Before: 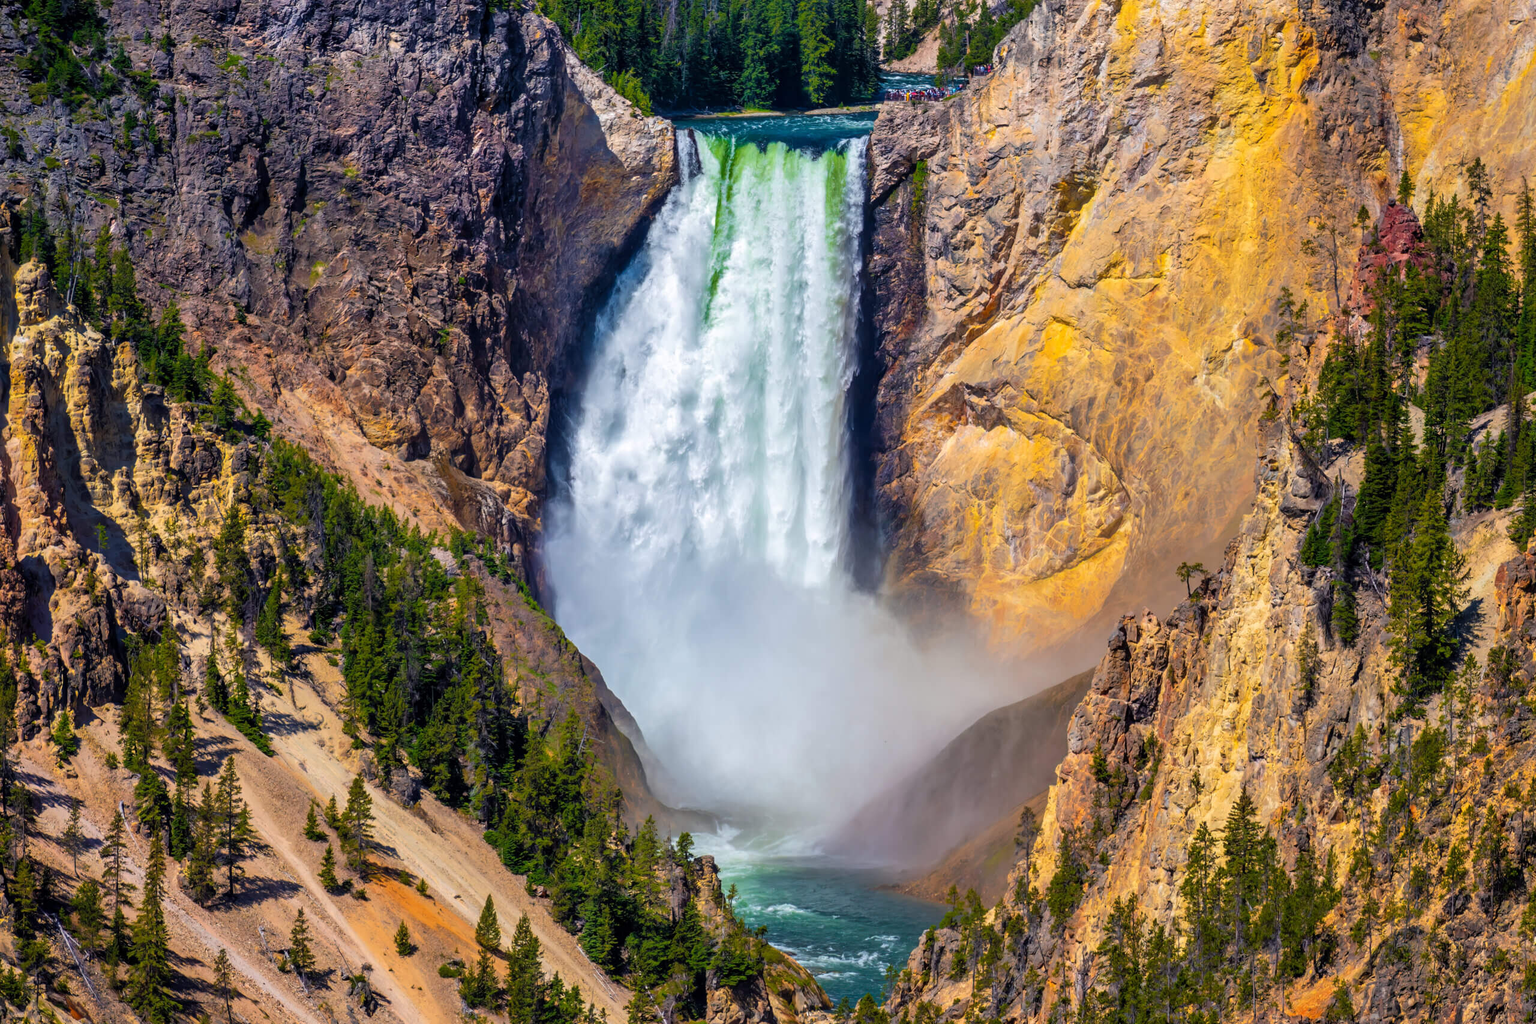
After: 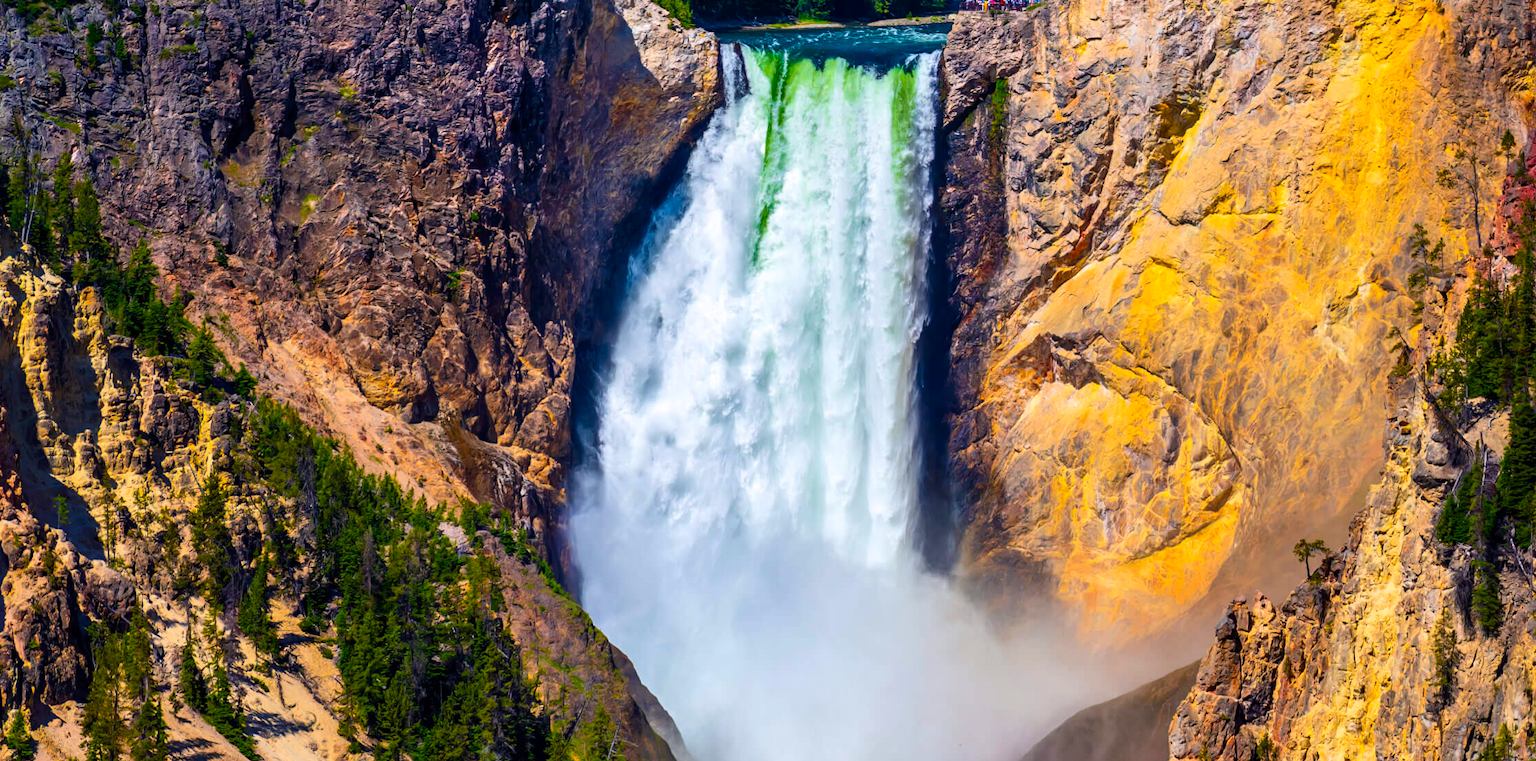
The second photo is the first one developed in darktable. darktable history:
crop: left 3.139%, top 8.998%, right 9.622%, bottom 26.094%
contrast brightness saturation: contrast 0.179, saturation 0.3
